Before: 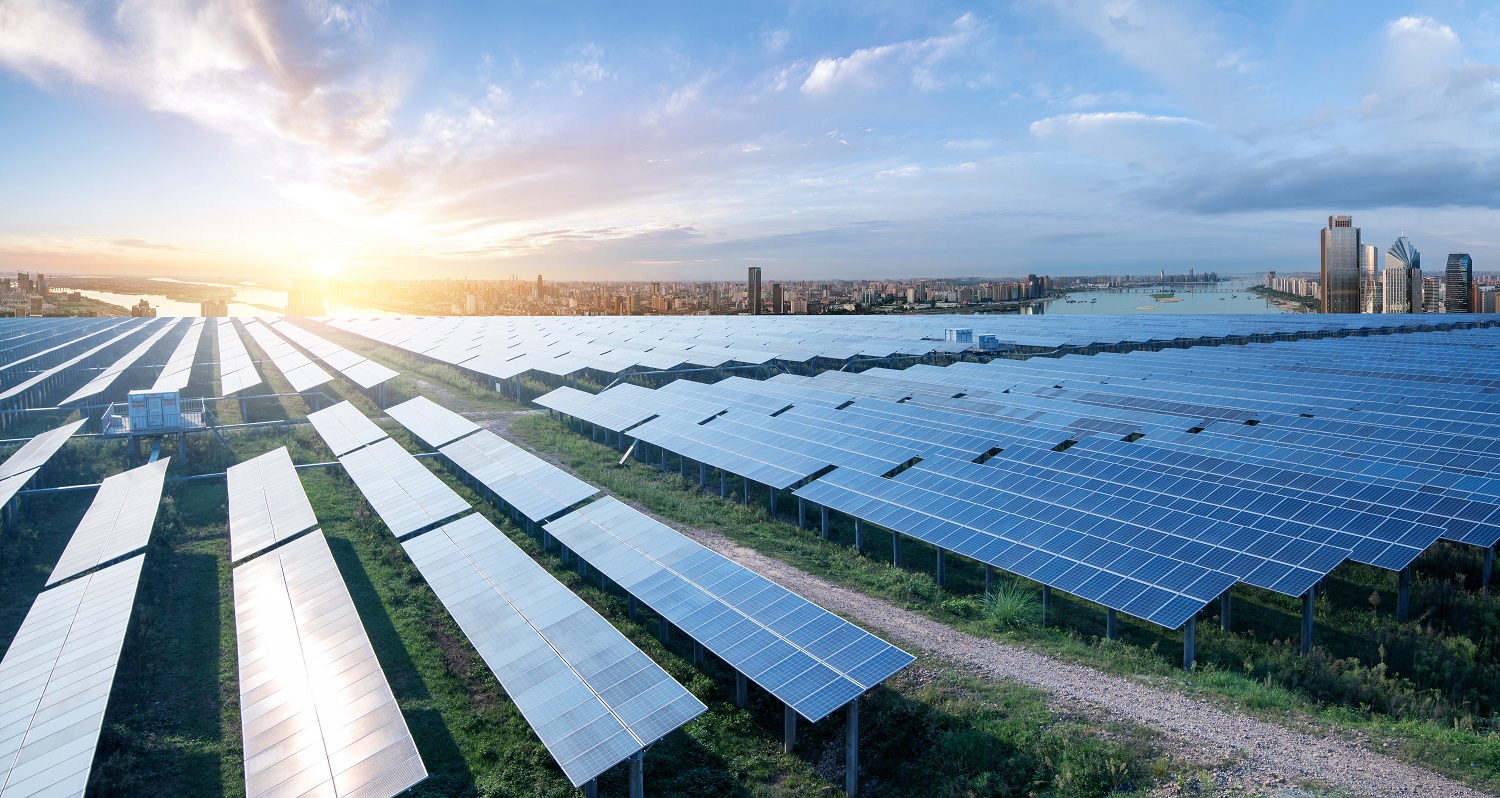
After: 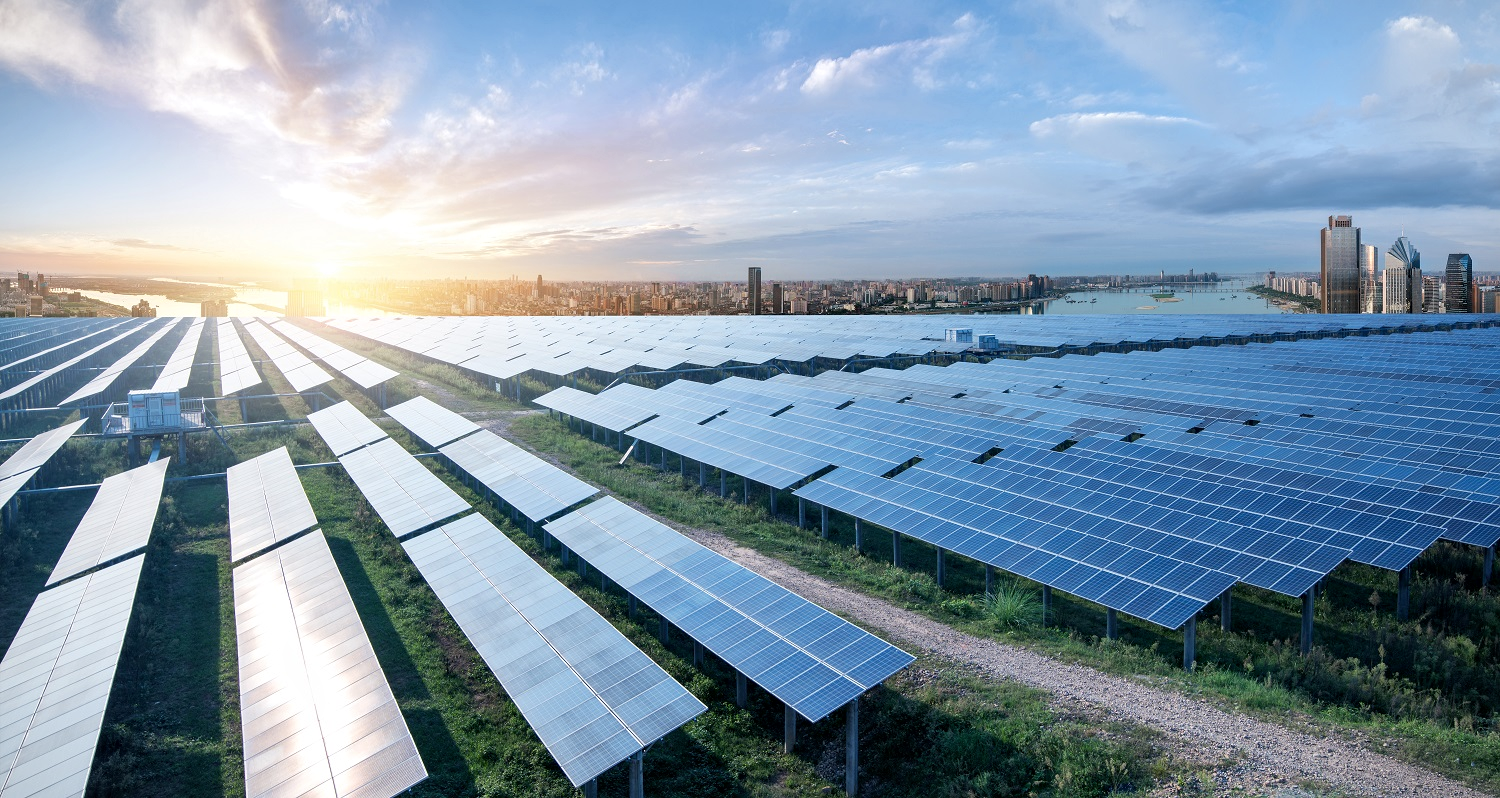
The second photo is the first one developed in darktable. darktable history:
vignetting: fall-off start 100%, brightness -0.282, width/height ratio 1.31
local contrast: mode bilateral grid, contrast 28, coarseness 16, detail 115%, midtone range 0.2
